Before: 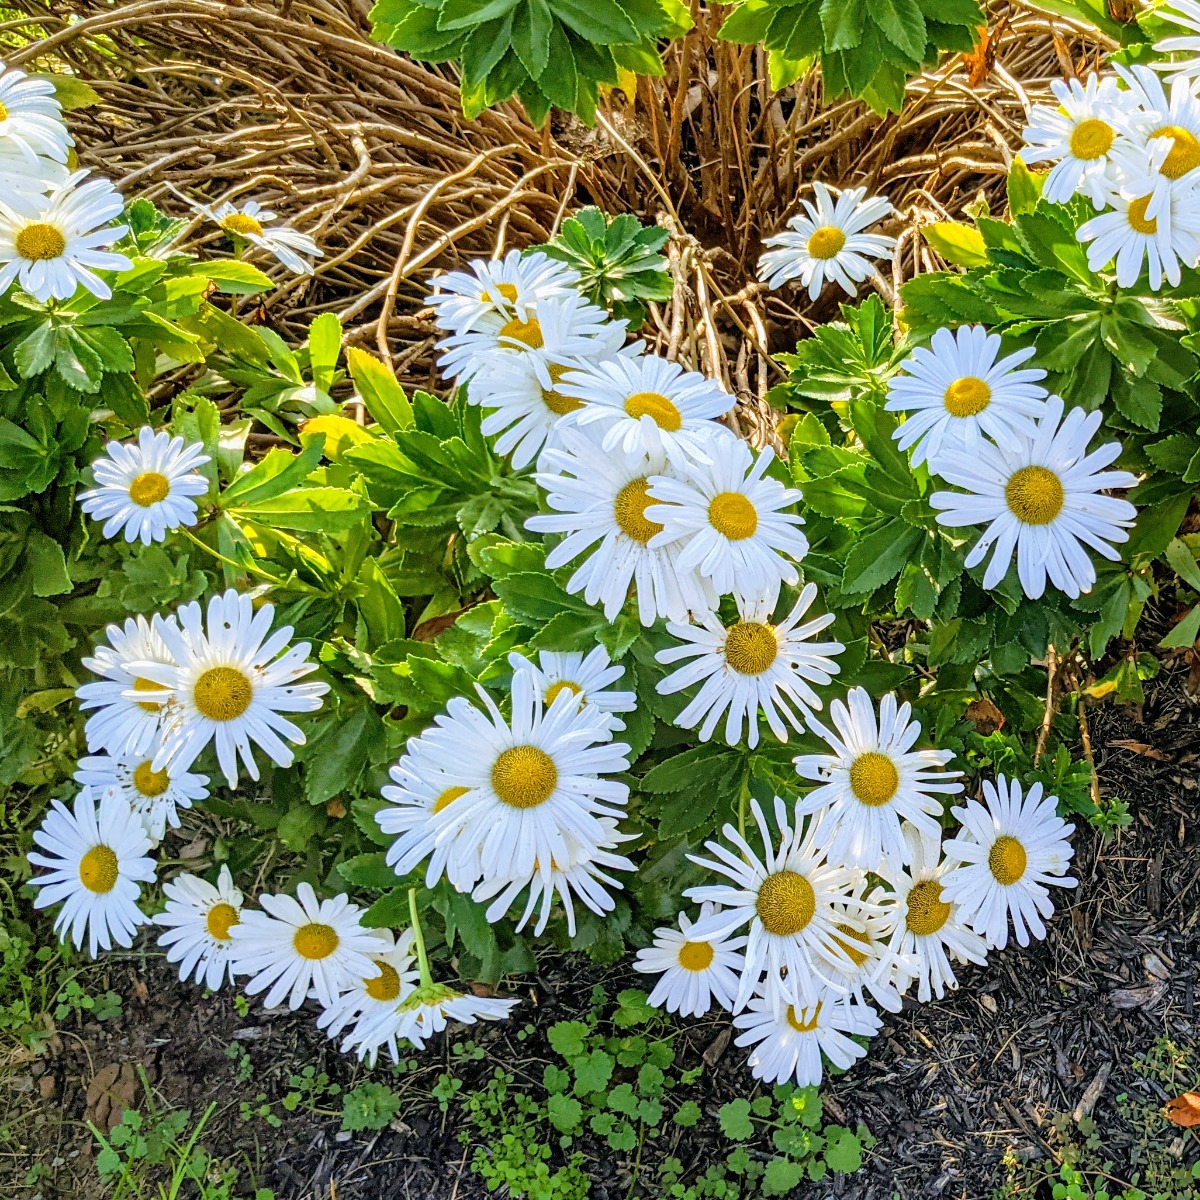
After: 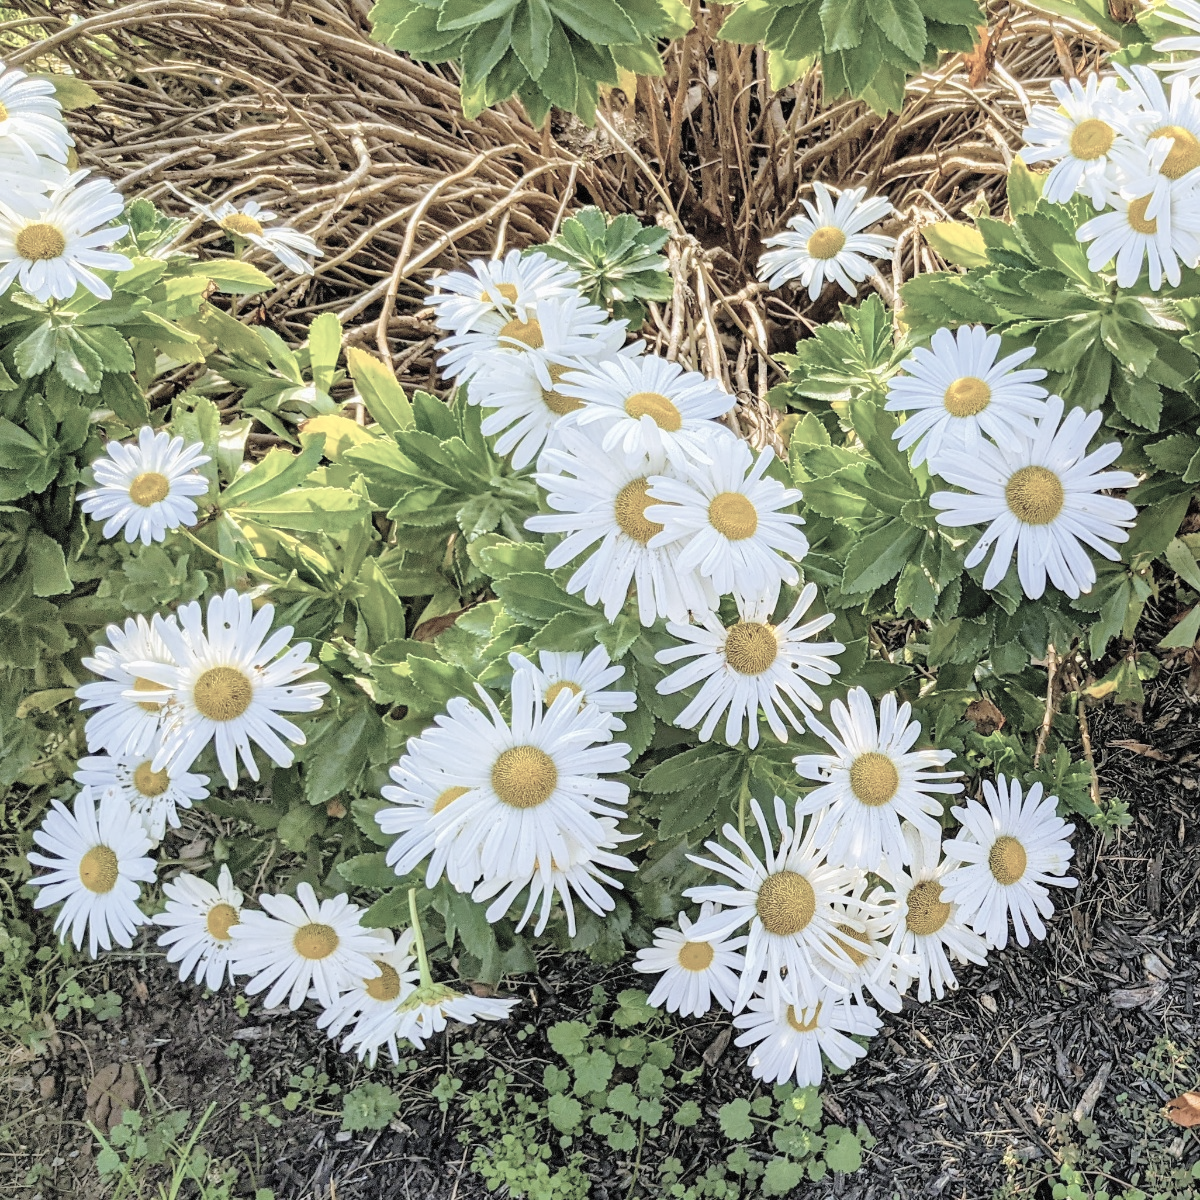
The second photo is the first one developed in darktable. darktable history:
contrast brightness saturation: brightness 0.189, saturation -0.506
